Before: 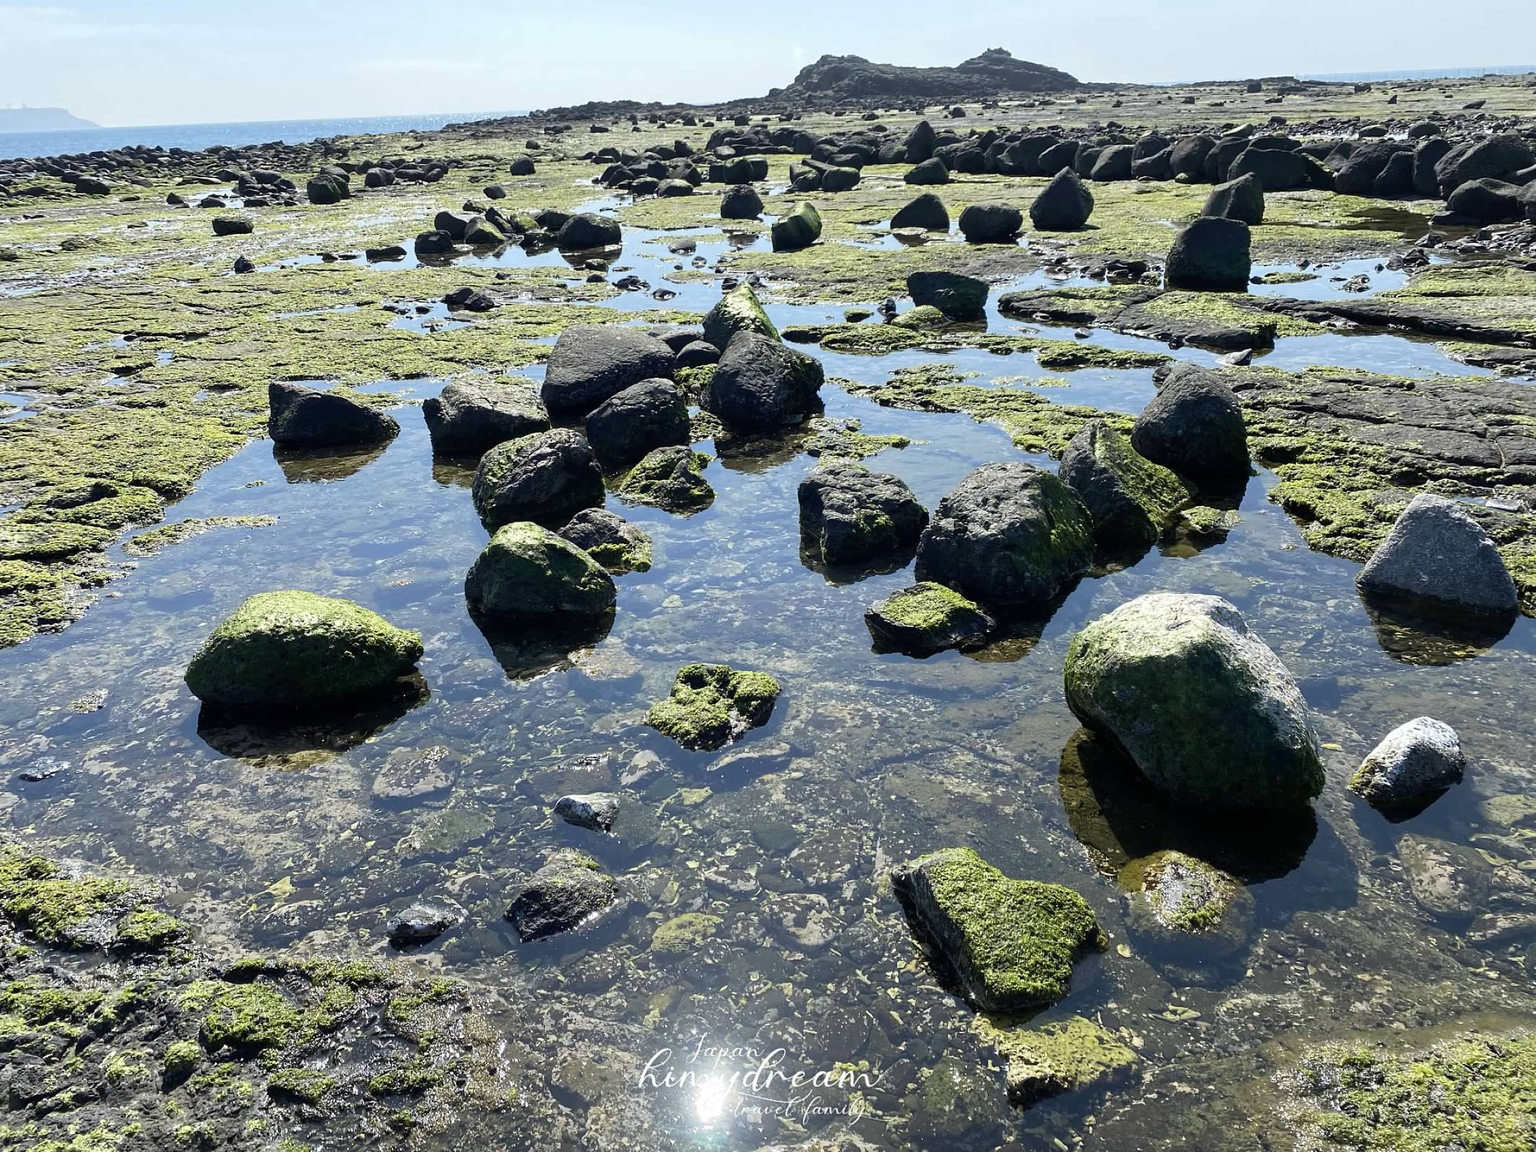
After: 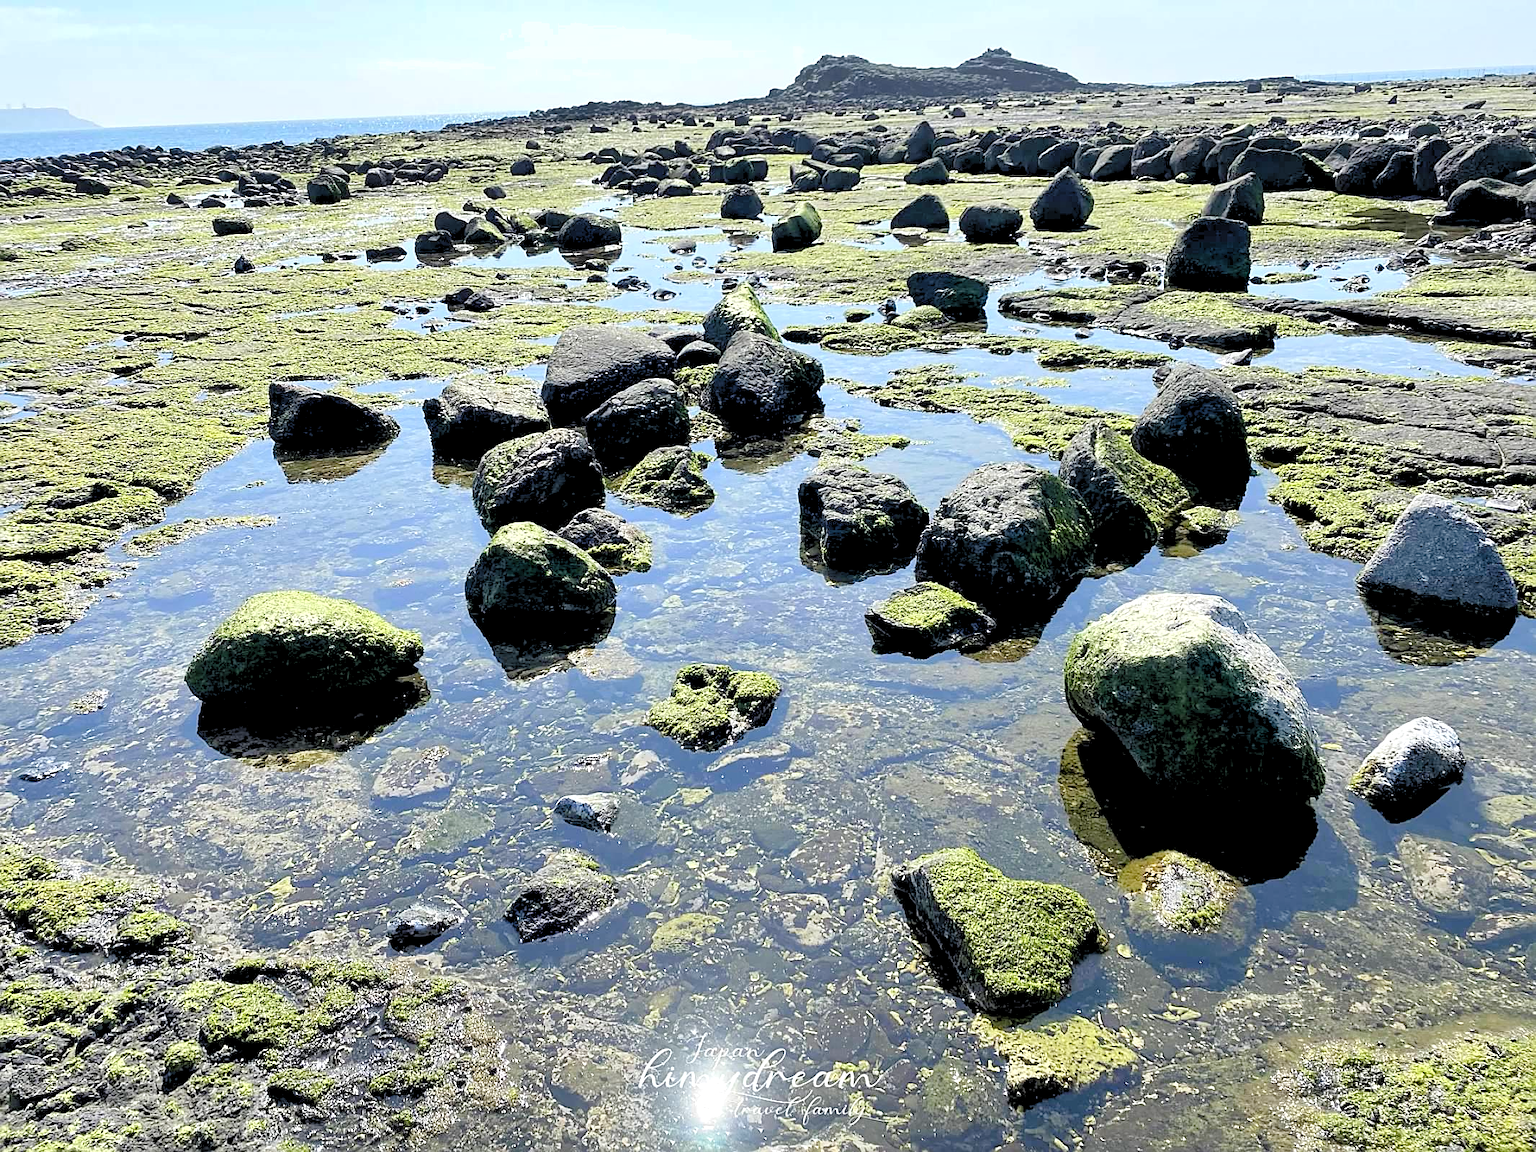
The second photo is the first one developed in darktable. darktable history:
sharpen: on, module defaults
levels: levels [0.072, 0.414, 0.976]
shadows and highlights: shadows 11.98, white point adjustment 1.18, soften with gaussian
